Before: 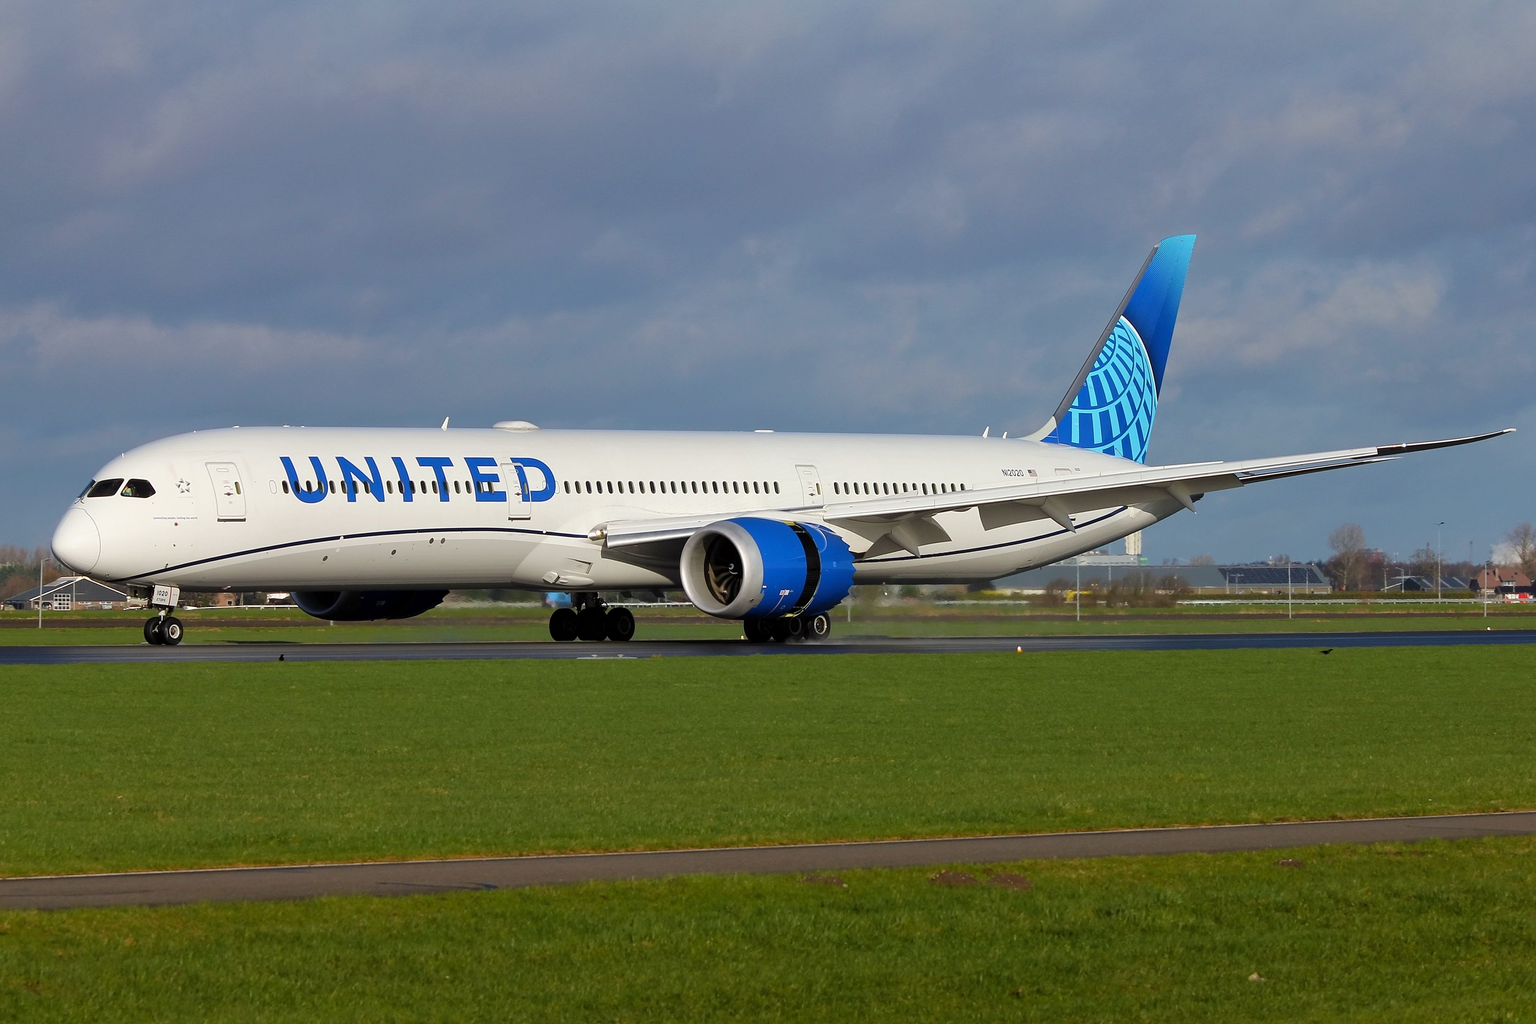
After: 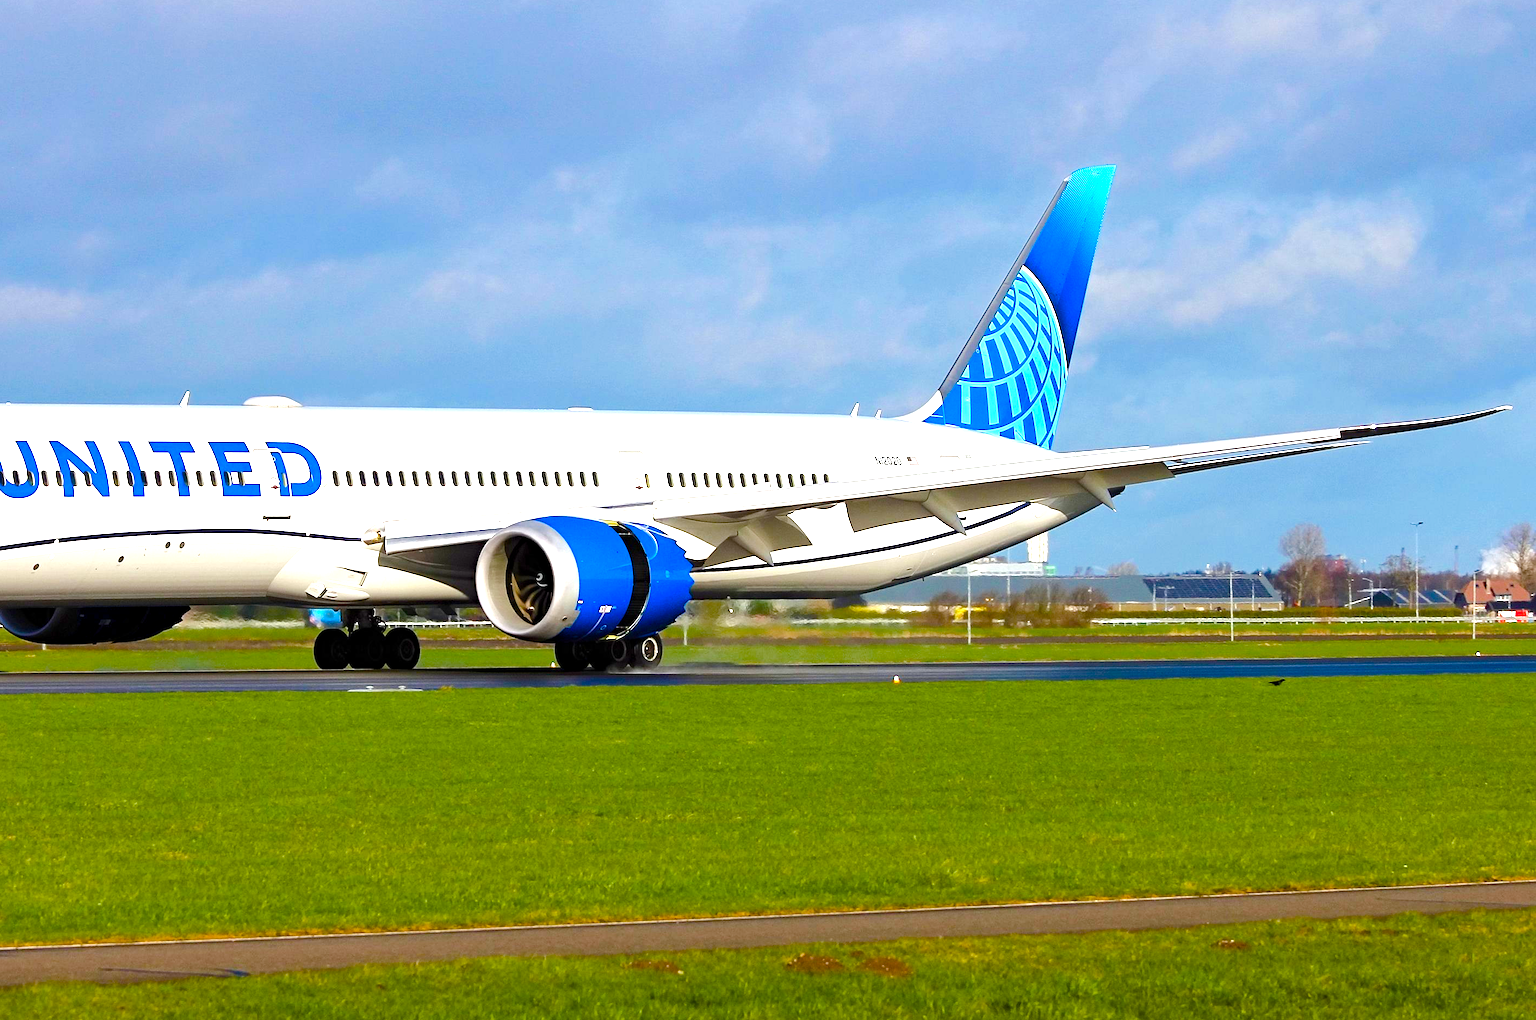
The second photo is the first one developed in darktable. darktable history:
crop: left 19.314%, top 9.923%, right 0%, bottom 9.697%
tone equalizer: -8 EV -0.435 EV, -7 EV -0.424 EV, -6 EV -0.323 EV, -5 EV -0.238 EV, -3 EV 0.19 EV, -2 EV 0.357 EV, -1 EV 0.37 EV, +0 EV 0.44 EV, edges refinement/feathering 500, mask exposure compensation -1.24 EV, preserve details no
color balance rgb: power › hue 60.19°, linear chroma grading › shadows 31.606%, linear chroma grading › global chroma -2.443%, linear chroma grading › mid-tones 3.665%, perceptual saturation grading › global saturation 20%, perceptual saturation grading › highlights -25.373%, perceptual saturation grading › shadows 24.377%, perceptual brilliance grading › global brilliance 10.074%, perceptual brilliance grading › shadows 14.537%, global vibrance 20%
exposure: exposure 0.66 EV, compensate highlight preservation false
color zones: curves: ch0 [(0, 0.5) (0.143, 0.5) (0.286, 0.5) (0.429, 0.5) (0.571, 0.5) (0.714, 0.476) (0.857, 0.5) (1, 0.5)]; ch2 [(0, 0.5) (0.143, 0.5) (0.286, 0.5) (0.429, 0.5) (0.571, 0.5) (0.714, 0.487) (0.857, 0.5) (1, 0.5)]
haze removal: compatibility mode true, adaptive false
